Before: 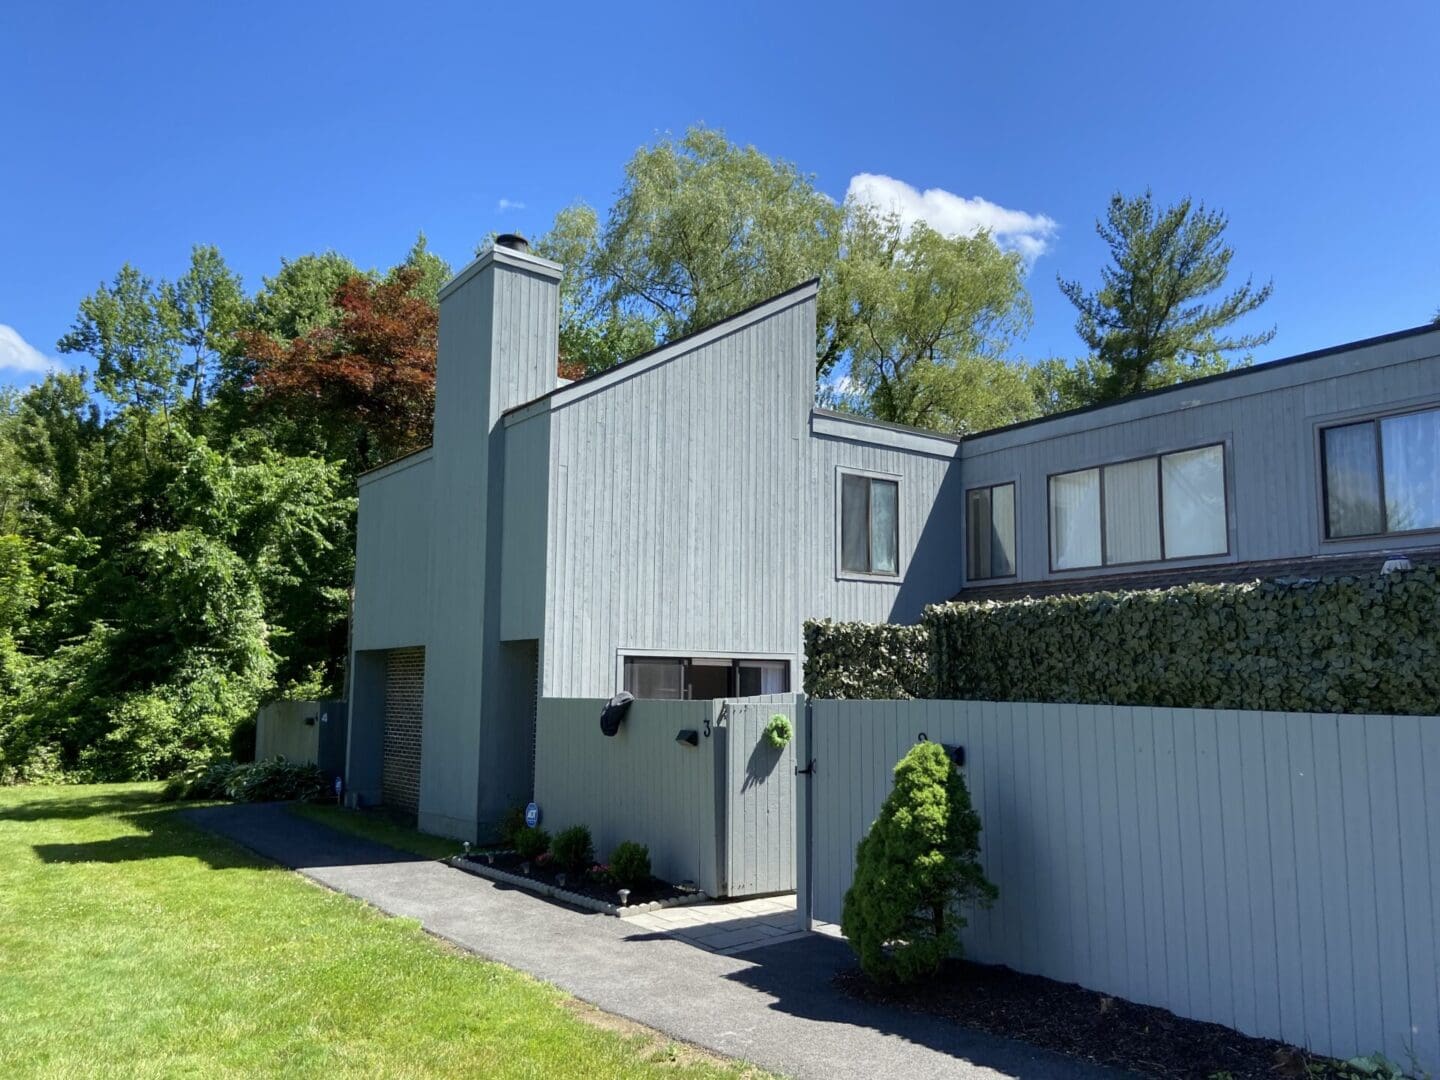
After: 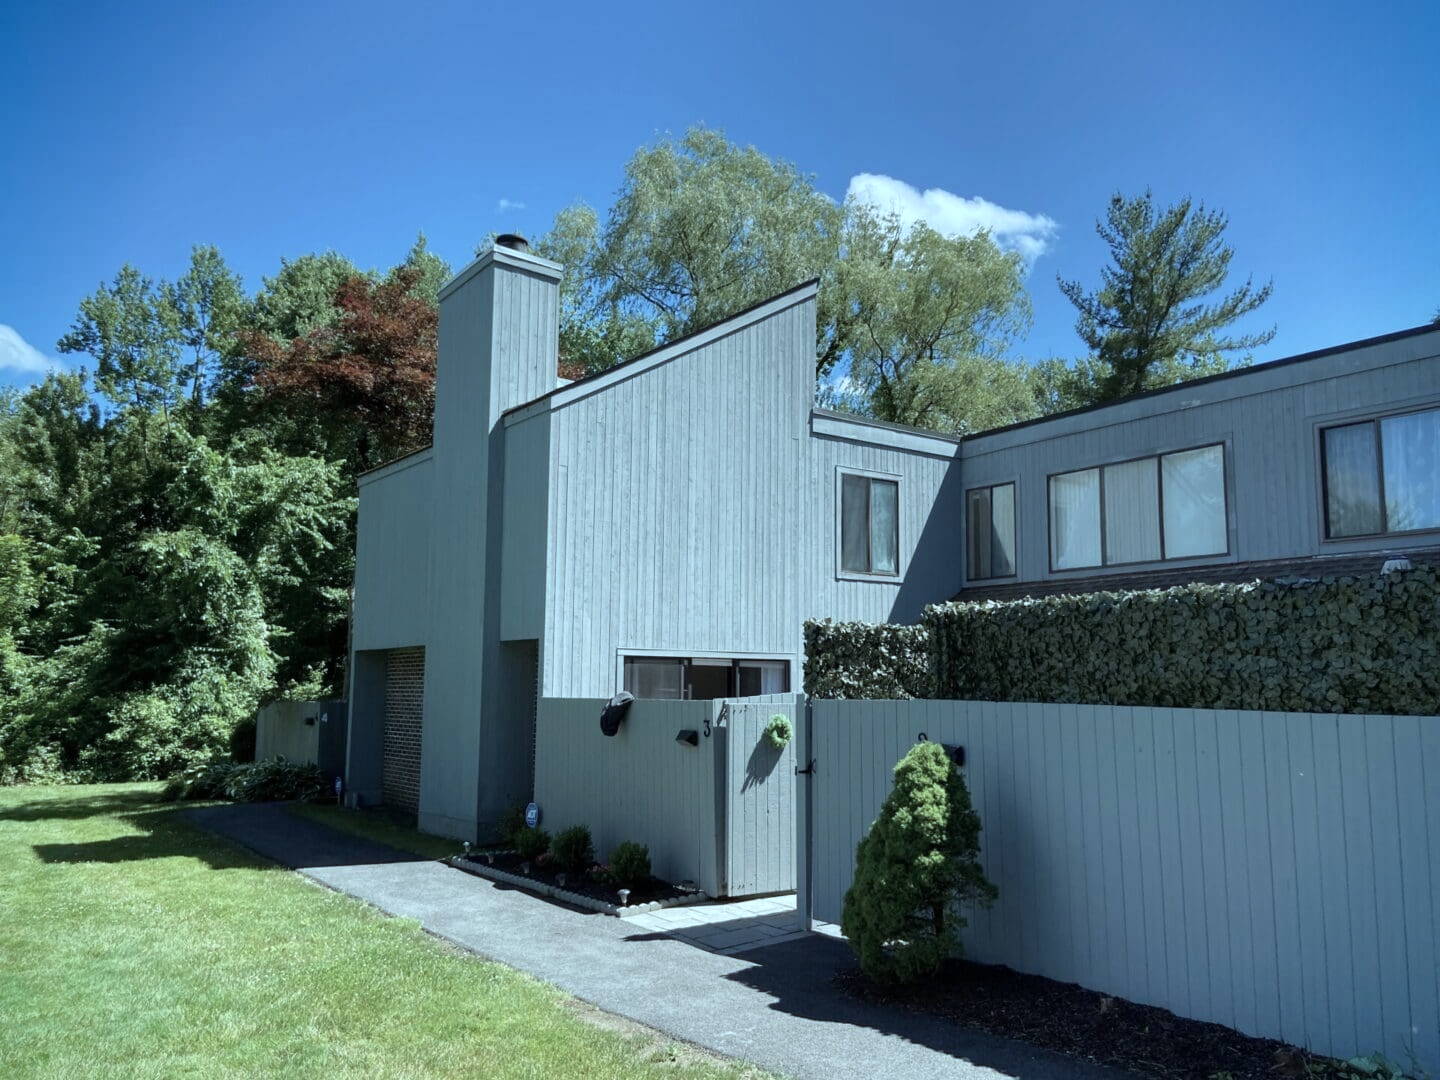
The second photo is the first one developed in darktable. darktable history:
color correction: highlights a* -13.14, highlights b* -18.06, saturation 0.702
vignetting: fall-off start 91.15%, saturation 0.373
